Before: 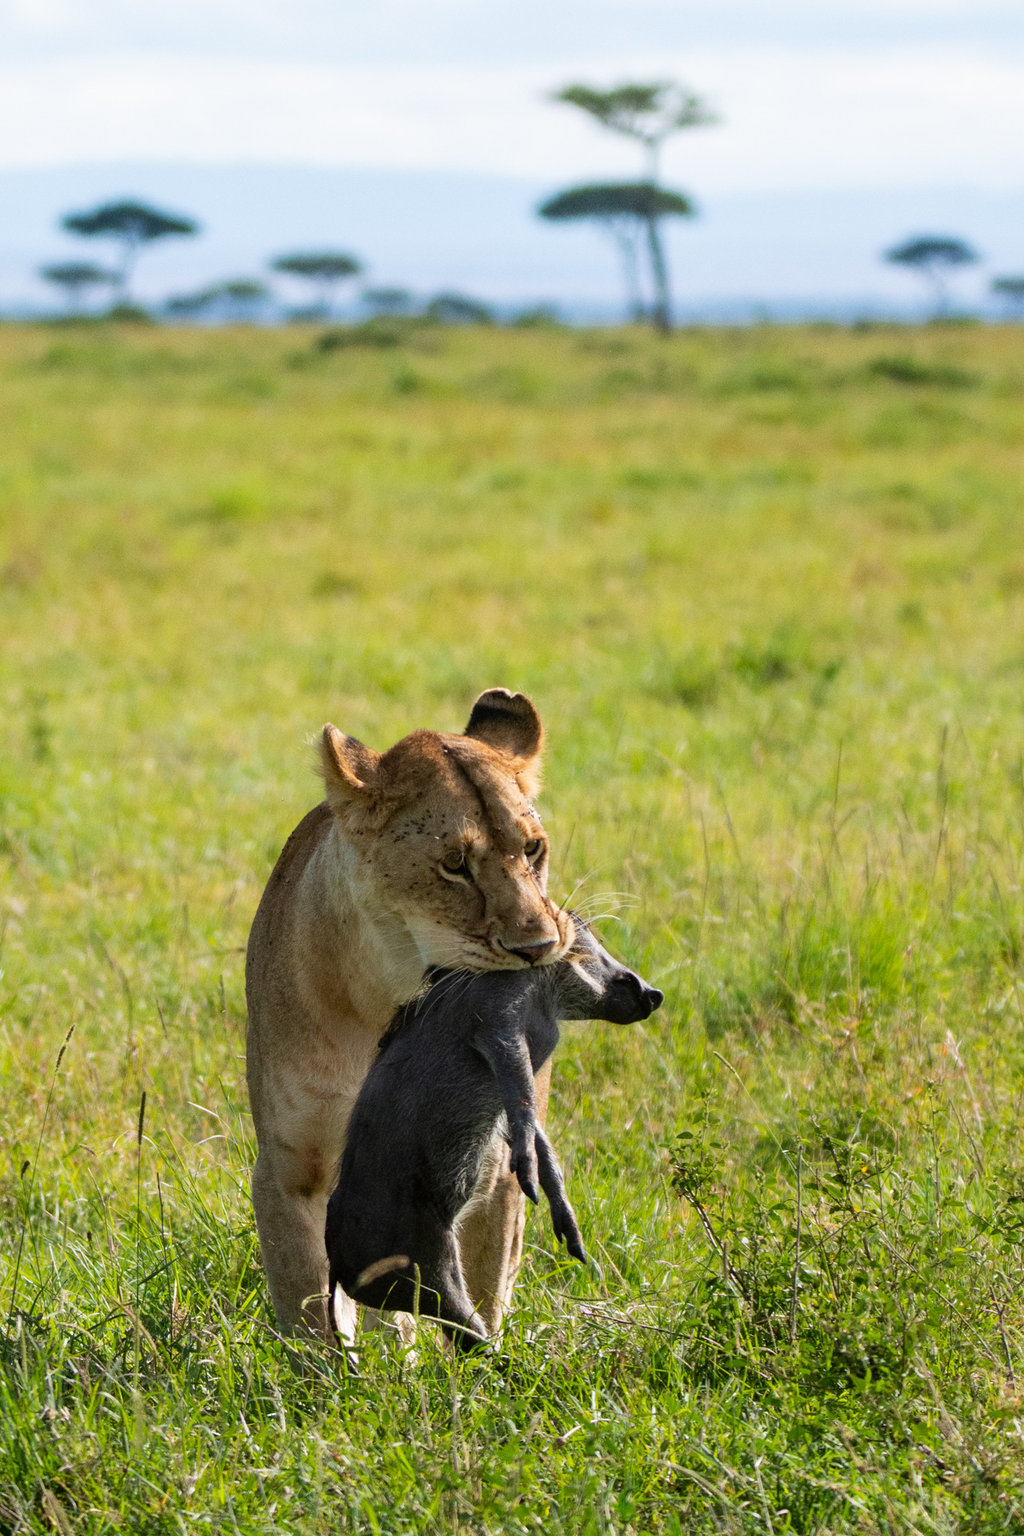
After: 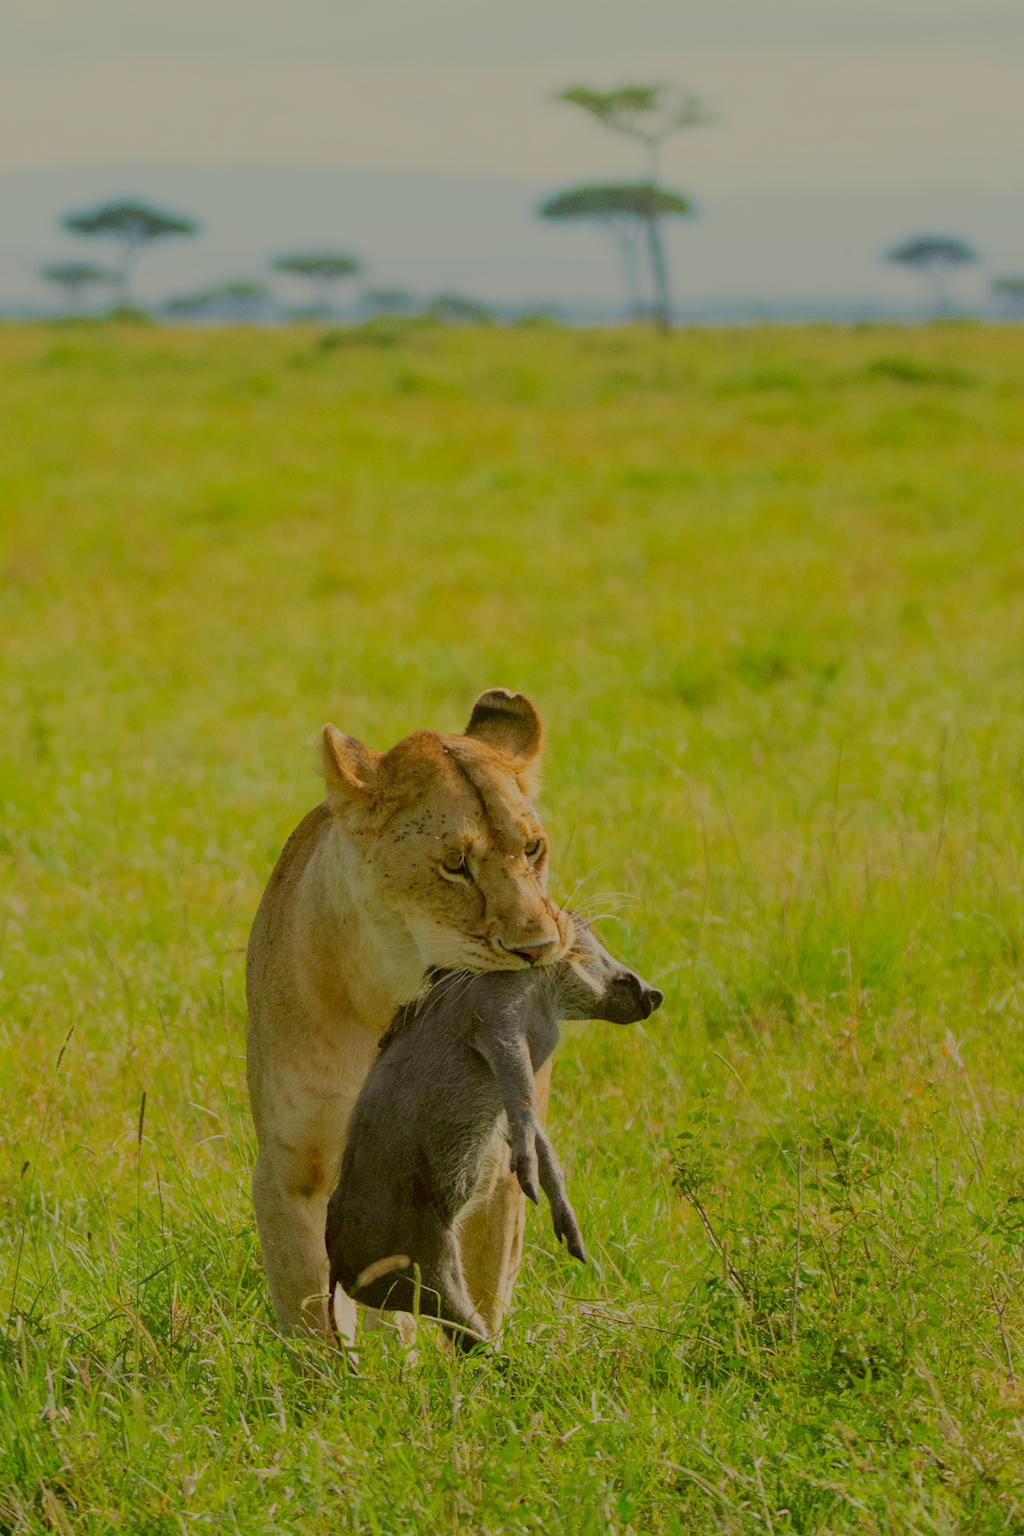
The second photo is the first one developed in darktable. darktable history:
color correction: highlights a* -1.43, highlights b* 10.12, shadows a* 0.395, shadows b* 19.35
filmic rgb: black relative exposure -14 EV, white relative exposure 8 EV, threshold 3 EV, hardness 3.74, latitude 50%, contrast 0.5, color science v5 (2021), contrast in shadows safe, contrast in highlights safe, enable highlight reconstruction true
